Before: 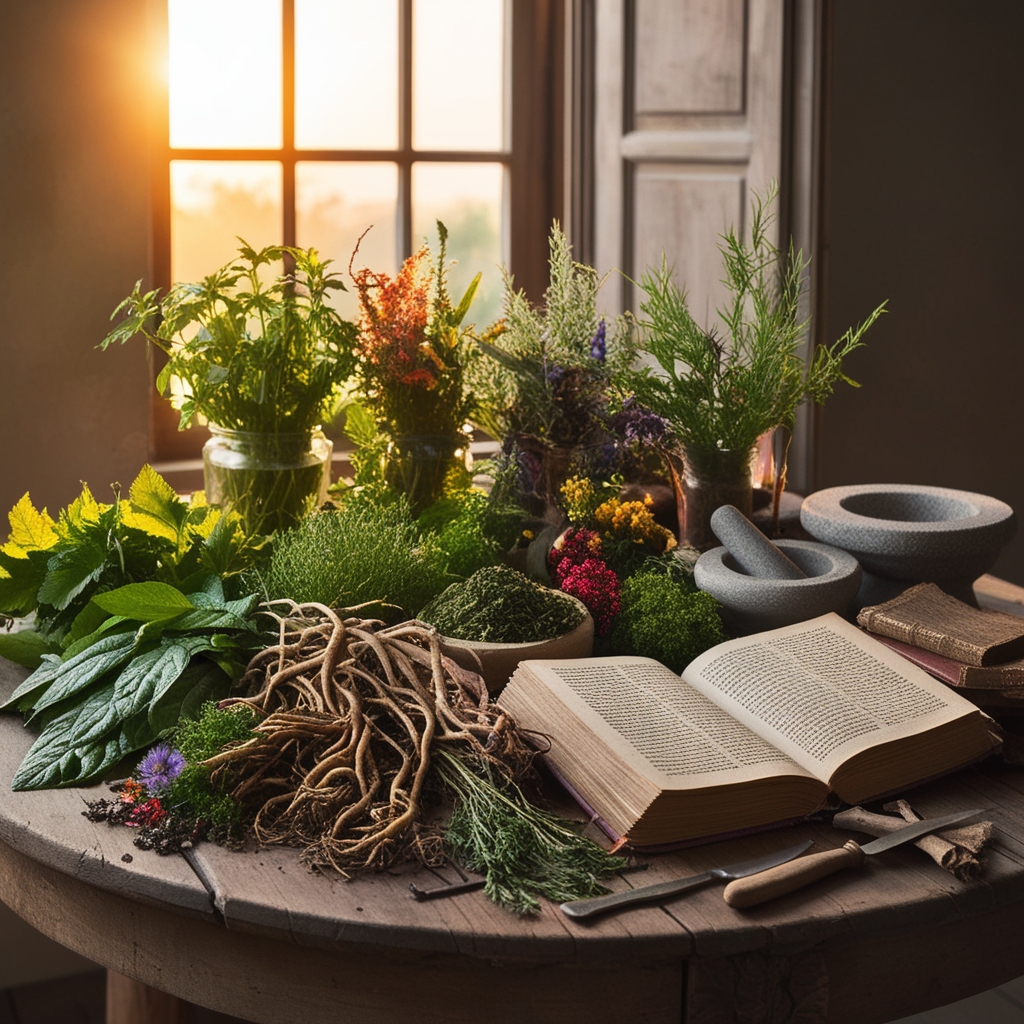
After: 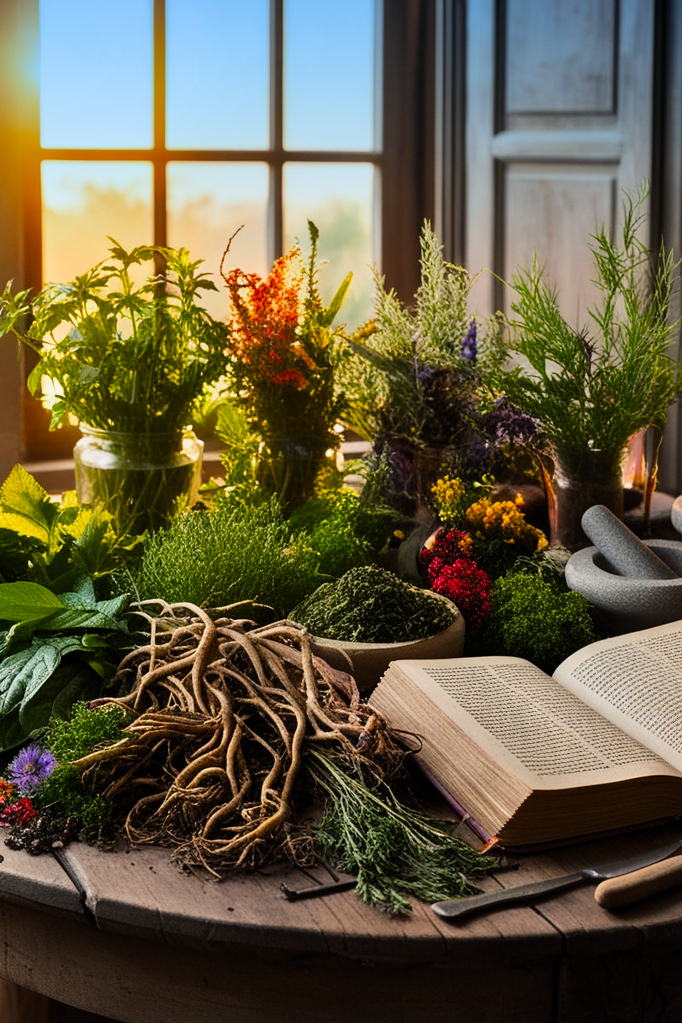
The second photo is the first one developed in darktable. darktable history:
crop and rotate: left 12.673%, right 20.66%
graduated density: density 2.02 EV, hardness 44%, rotation 0.374°, offset 8.21, hue 208.8°, saturation 97%
filmic rgb: black relative exposure -12 EV, white relative exposure 2.8 EV, threshold 3 EV, target black luminance 0%, hardness 8.06, latitude 70.41%, contrast 1.14, highlights saturation mix 10%, shadows ↔ highlights balance -0.388%, color science v4 (2020), iterations of high-quality reconstruction 10, contrast in shadows soft, contrast in highlights soft, enable highlight reconstruction true
